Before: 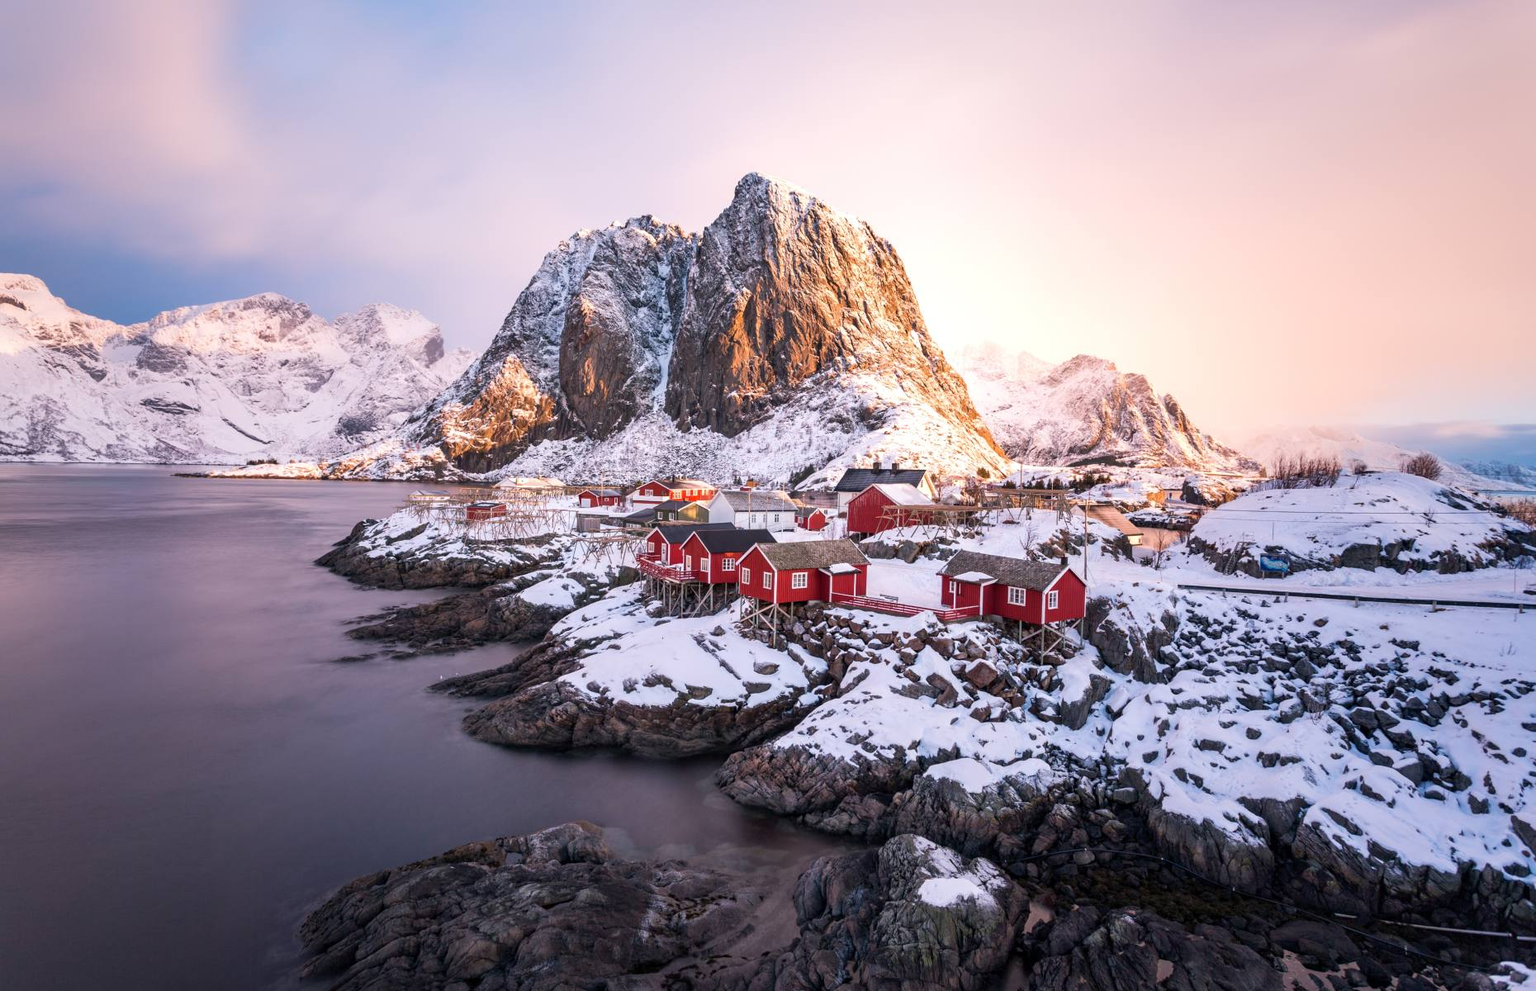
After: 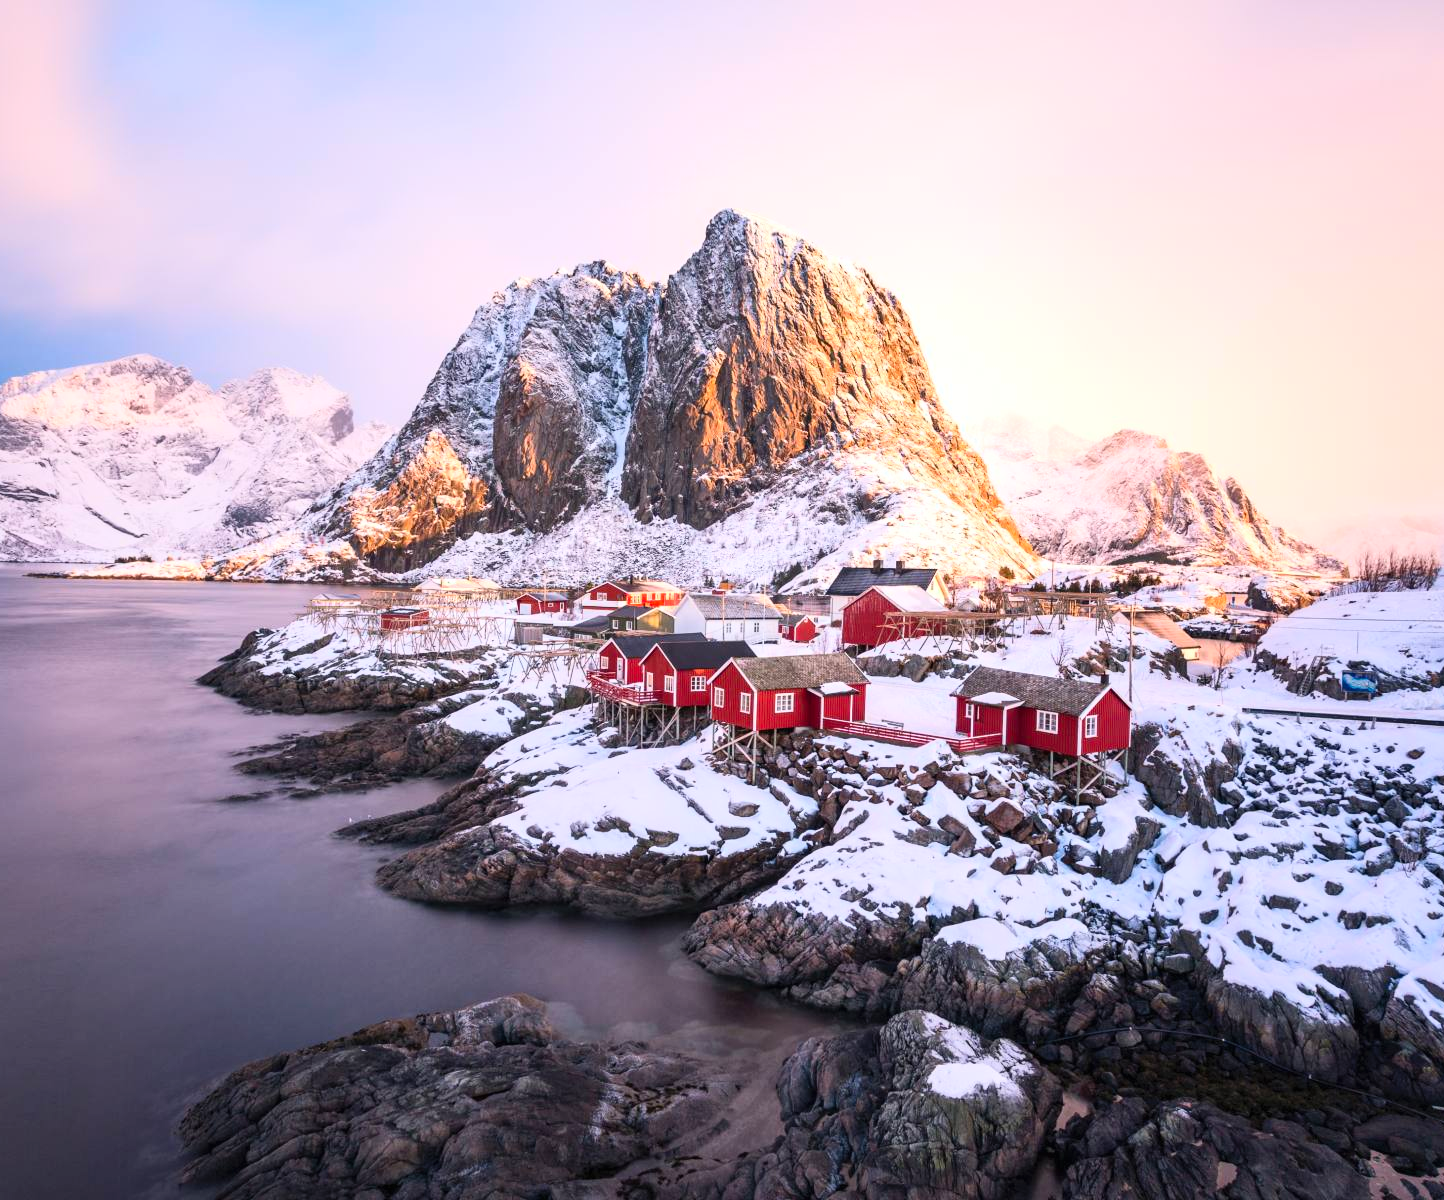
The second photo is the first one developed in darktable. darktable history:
exposure: black level correction 0, compensate exposure bias true, compensate highlight preservation false
contrast brightness saturation: contrast 0.196, brightness 0.159, saturation 0.219
crop: left 9.9%, right 12.433%
